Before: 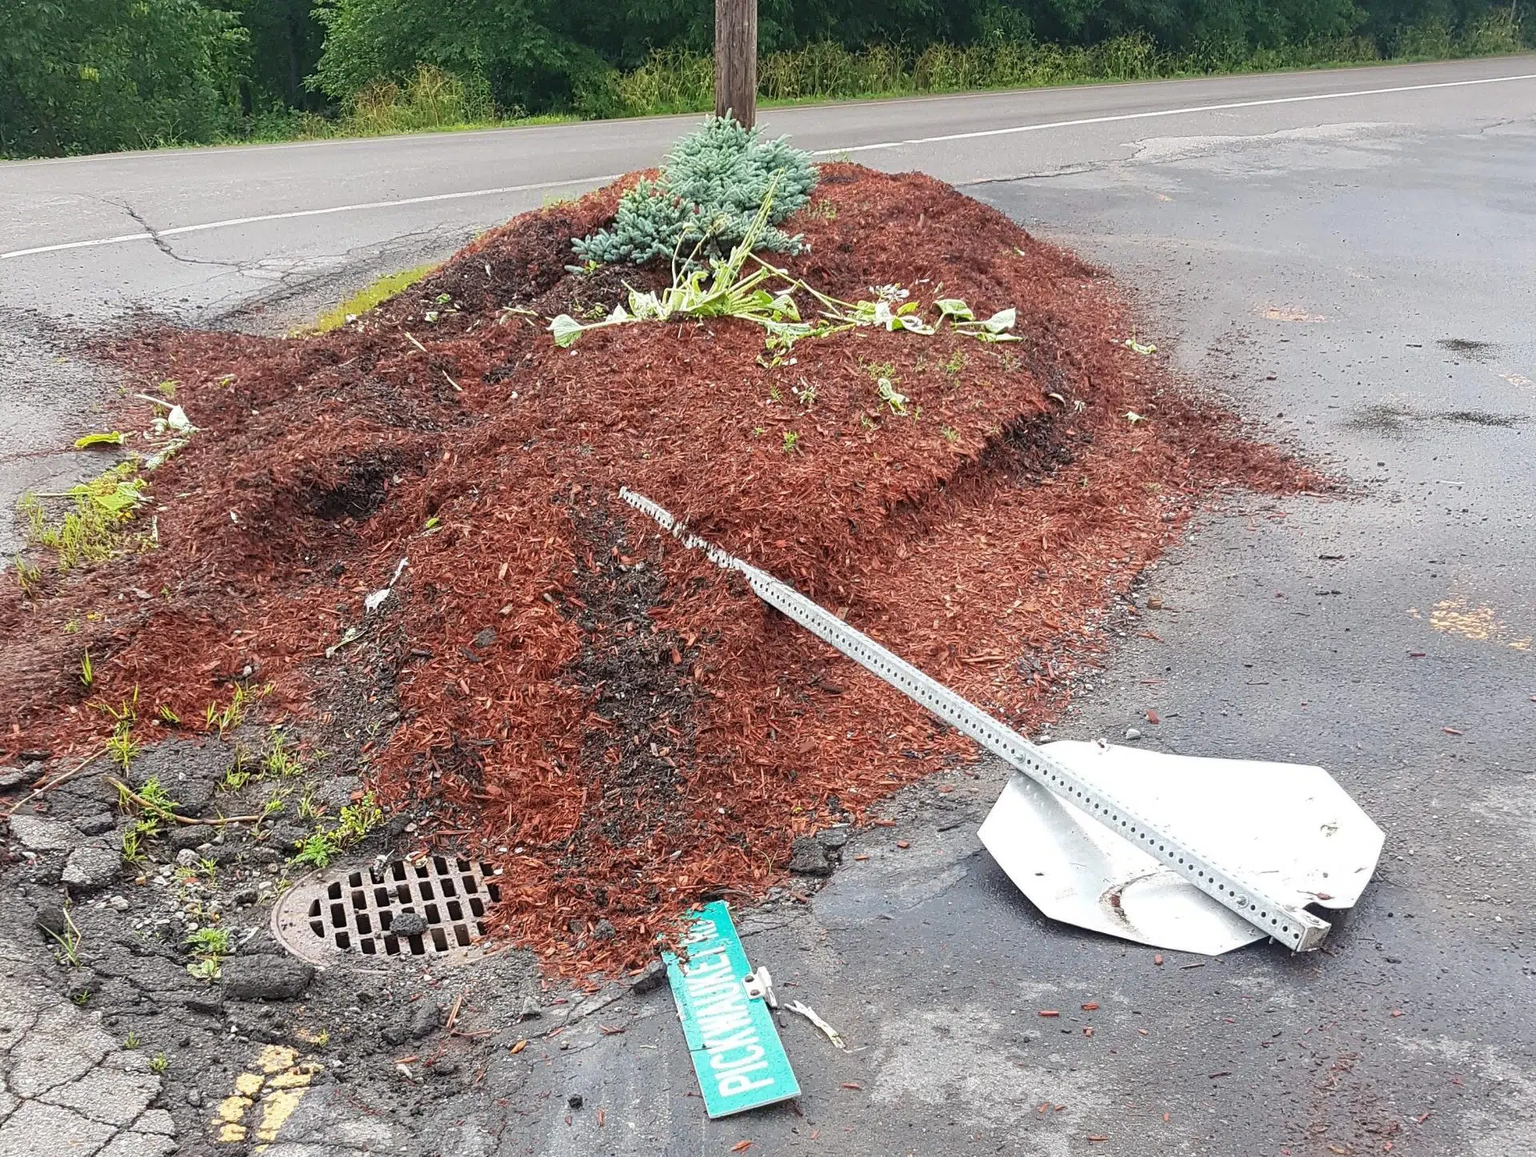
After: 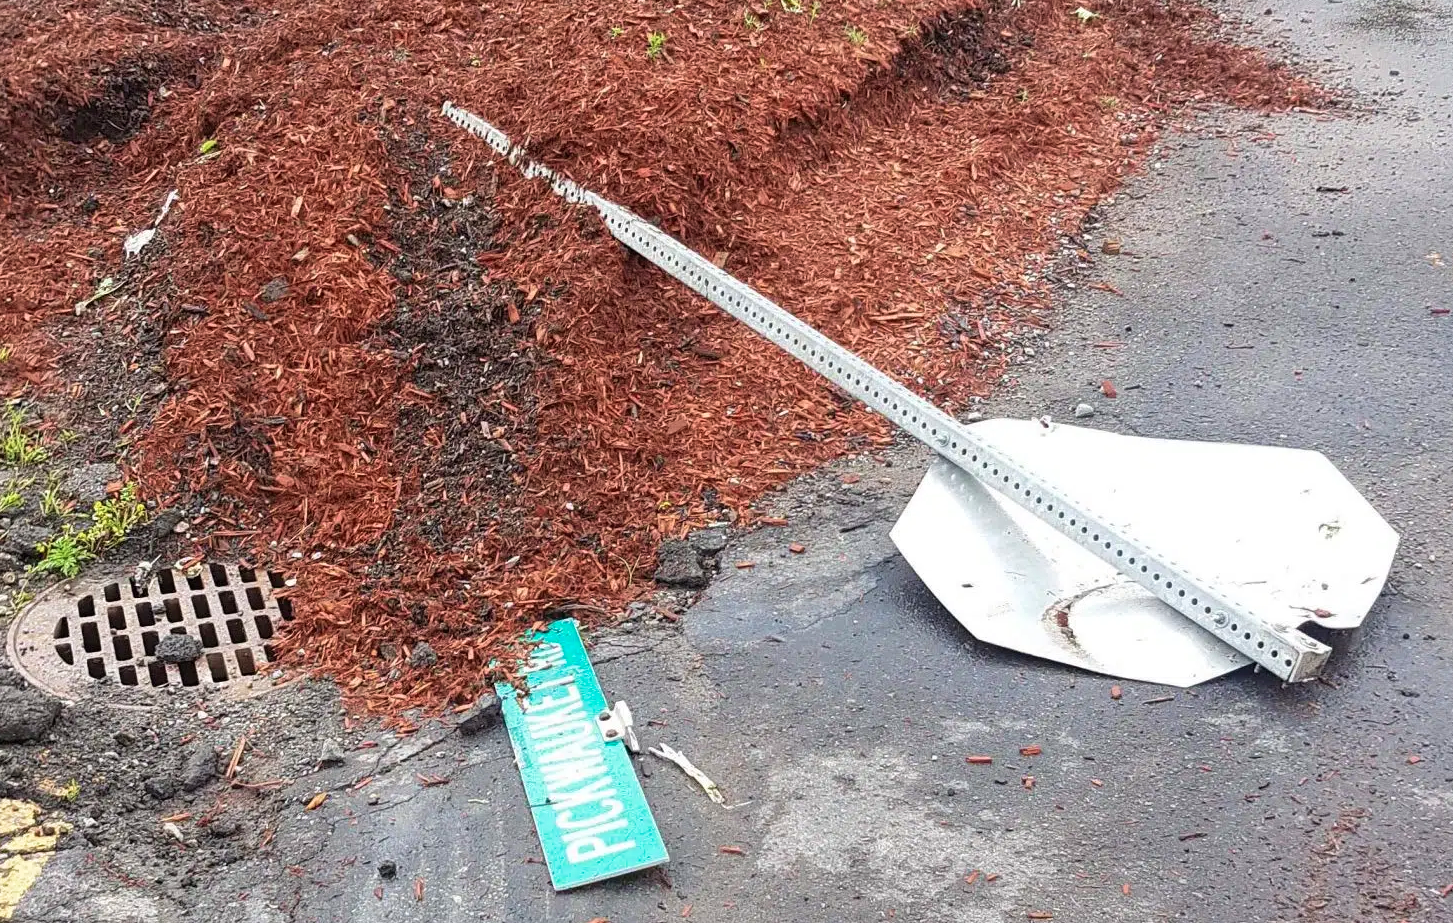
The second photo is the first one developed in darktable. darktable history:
velvia: on, module defaults
crop and rotate: left 17.299%, top 35.115%, right 7.015%, bottom 1.024%
